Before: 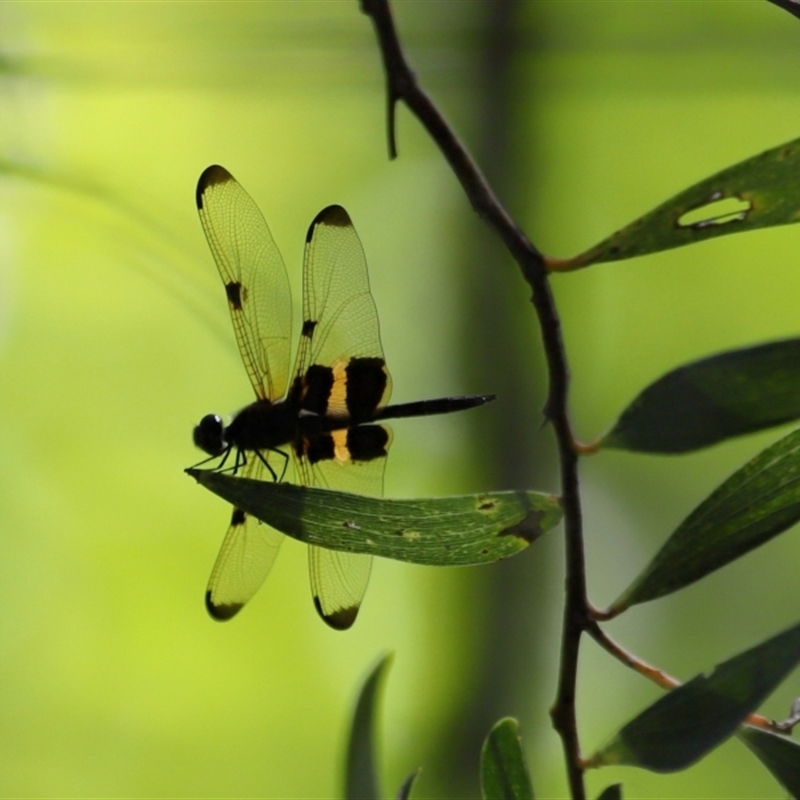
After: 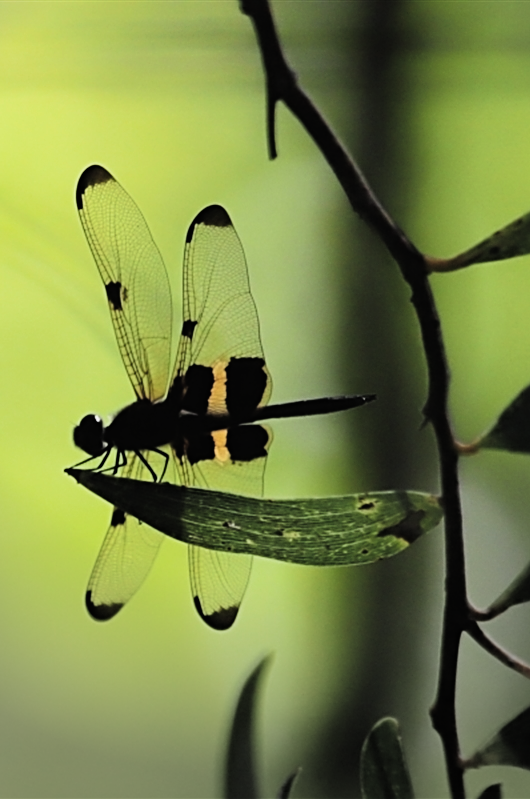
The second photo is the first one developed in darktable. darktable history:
exposure: black level correction -0.026, exposure -0.118 EV, compensate highlight preservation false
crop and rotate: left 15.129%, right 18.54%
color balance rgb: highlights gain › luminance 14.639%, perceptual saturation grading › global saturation 1.435%, perceptual saturation grading › highlights -1.375%, perceptual saturation grading › mid-tones 4.079%, perceptual saturation grading › shadows 7.34%, contrast 5.376%
sharpen: radius 2.754
vignetting: center (-0.052, -0.354)
filmic rgb: black relative exposure -5.11 EV, white relative exposure 3.96 EV, hardness 2.89, contrast 1.484
